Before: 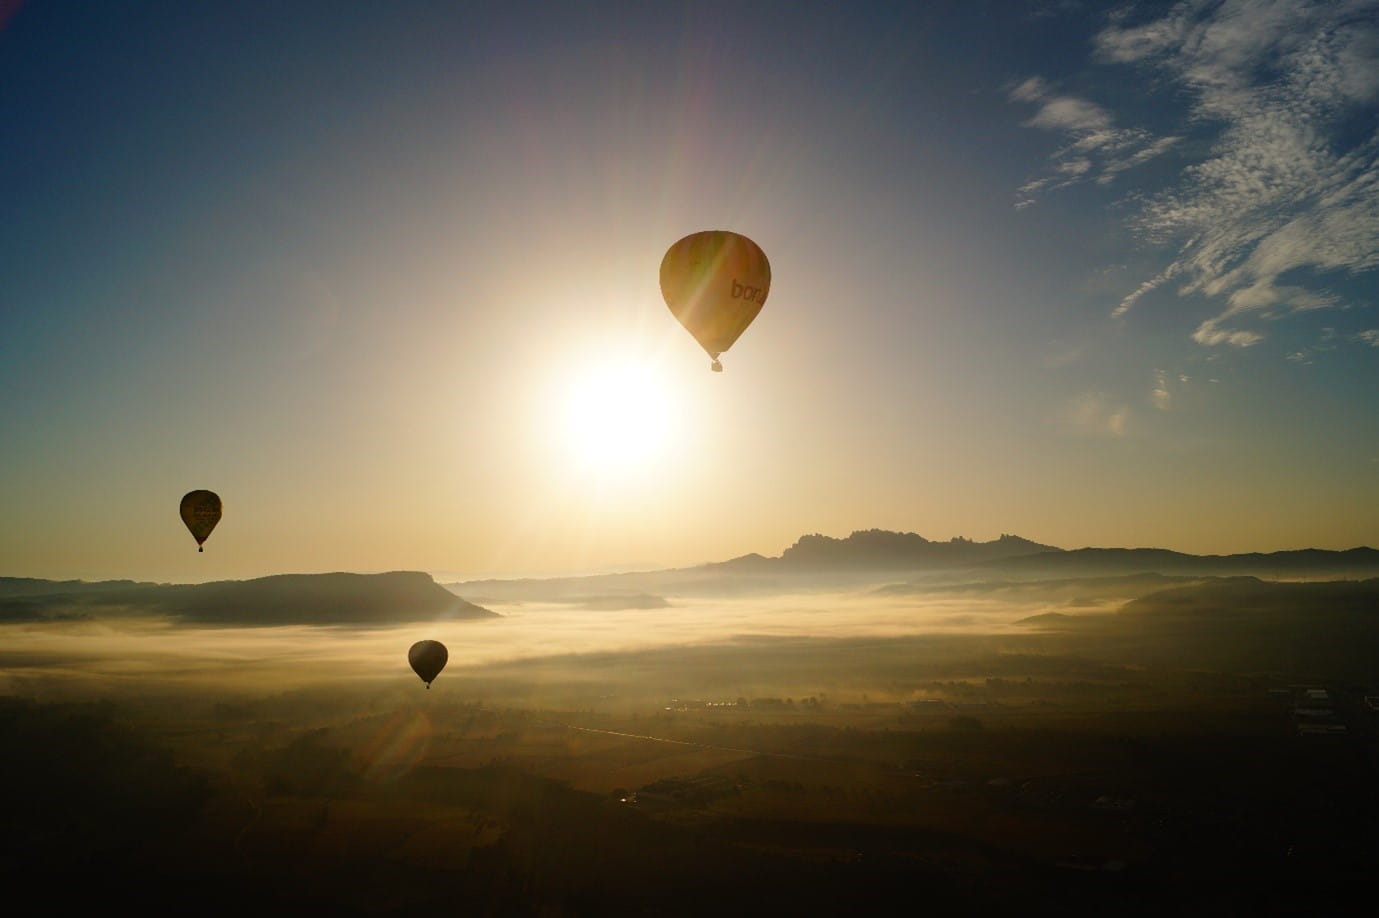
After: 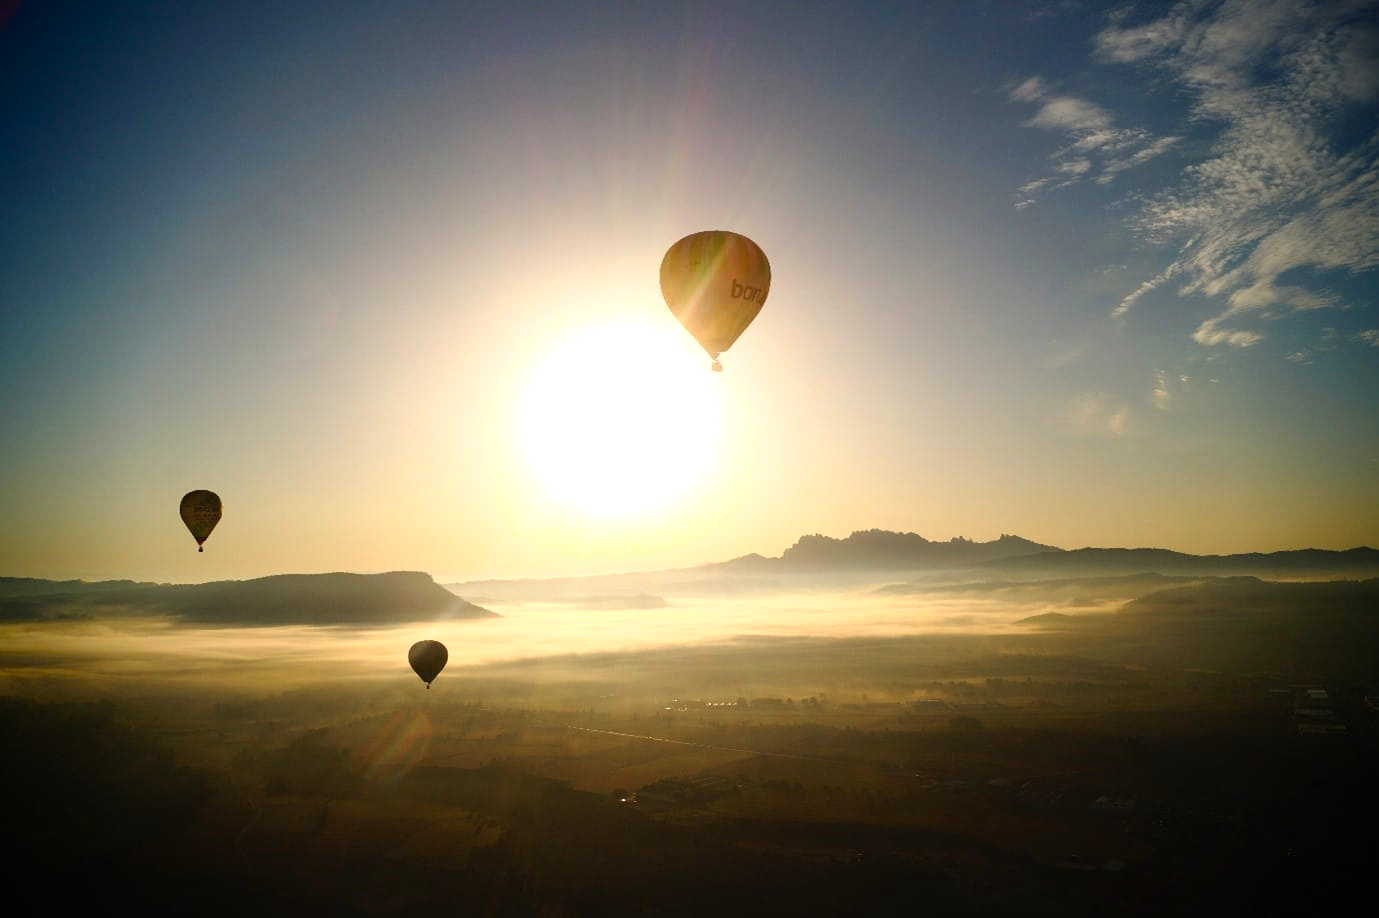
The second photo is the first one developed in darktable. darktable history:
vignetting: brightness -0.984, saturation 0.493, unbound false
exposure: black level correction 0, exposure 0.5 EV, compensate highlight preservation false
shadows and highlights: shadows -0.085, highlights 38.09
